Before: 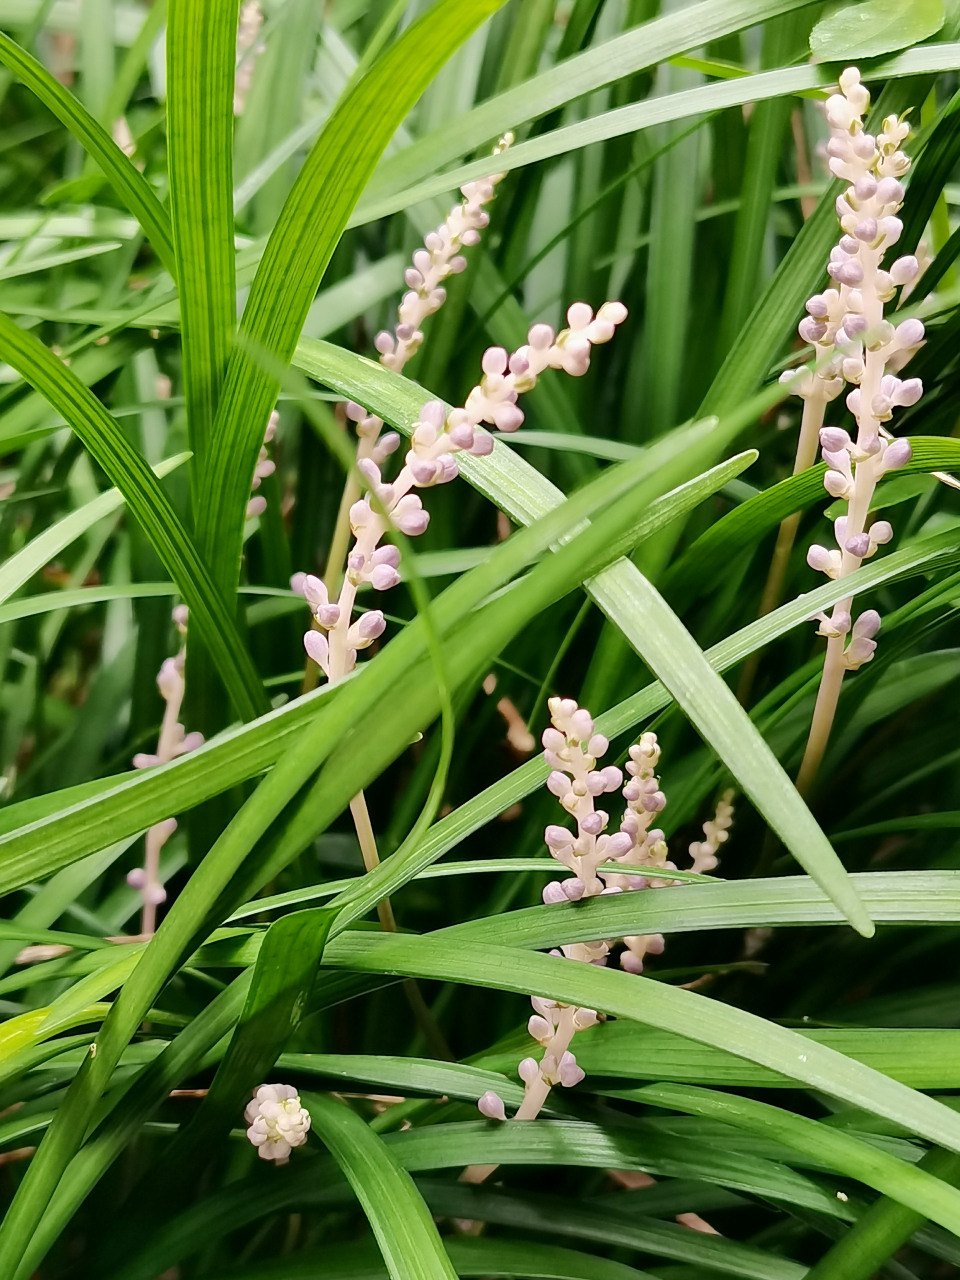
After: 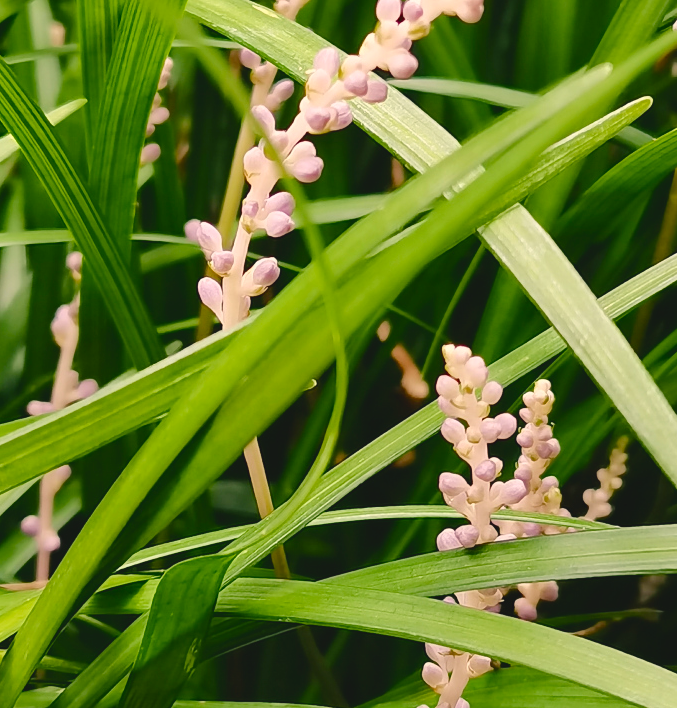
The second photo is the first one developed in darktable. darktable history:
crop: left 11.123%, top 27.61%, right 18.3%, bottom 17.034%
color balance rgb: shadows lift › chroma 2%, shadows lift › hue 247.2°, power › chroma 0.3%, power › hue 25.2°, highlights gain › chroma 3%, highlights gain › hue 60°, global offset › luminance 0.75%, perceptual saturation grading › global saturation 20%, perceptual saturation grading › highlights -20%, perceptual saturation grading › shadows 30%, global vibrance 20%
shadows and highlights: radius 331.84, shadows 53.55, highlights -100, compress 94.63%, highlights color adjustment 73.23%, soften with gaussian
